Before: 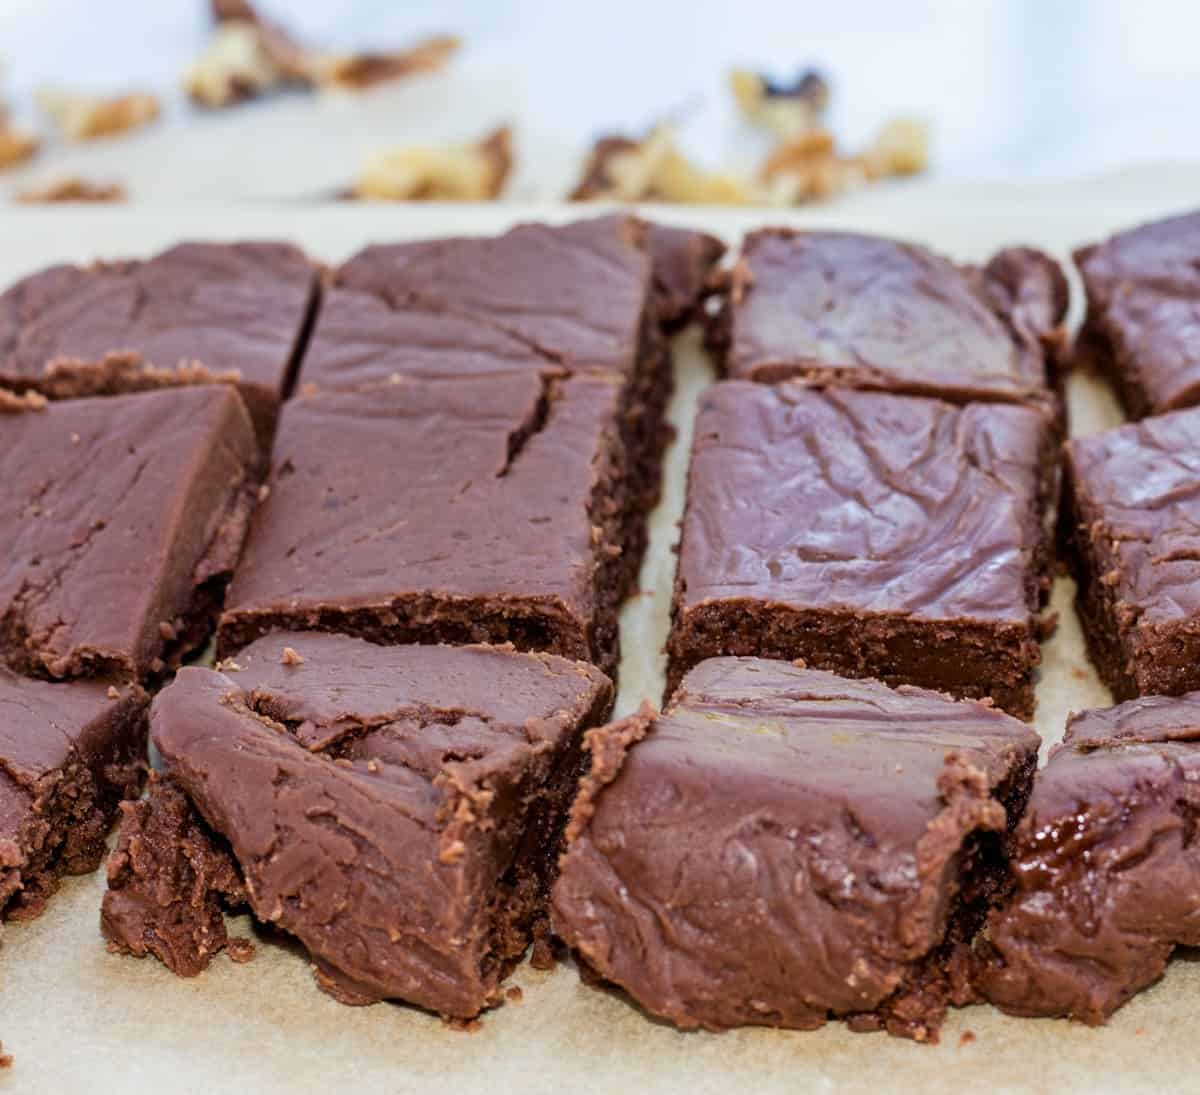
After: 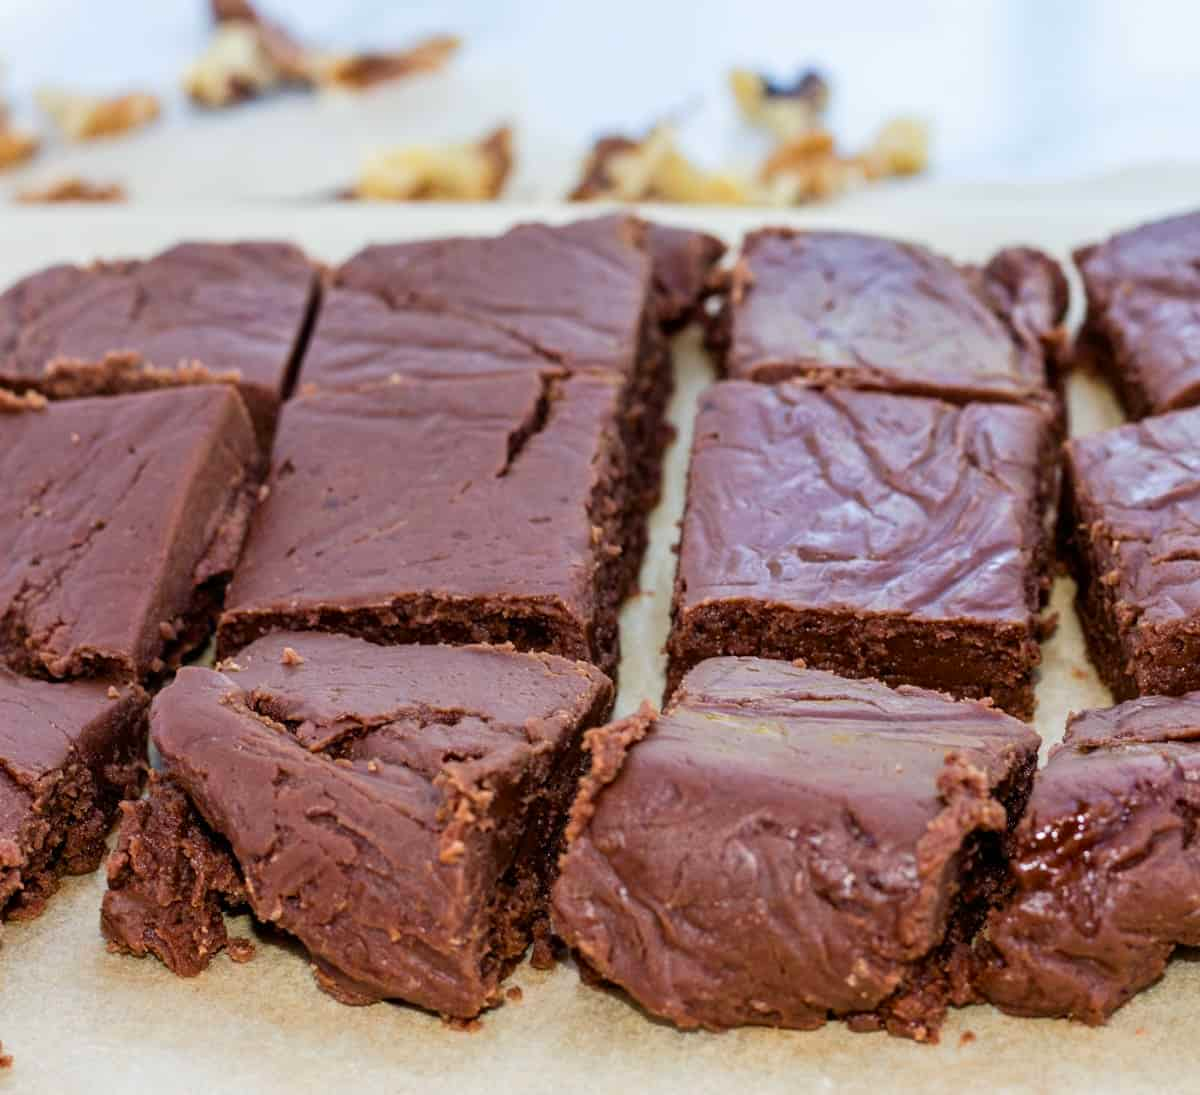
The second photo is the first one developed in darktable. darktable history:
color correction: highlights b* -0.054, saturation 1.14
